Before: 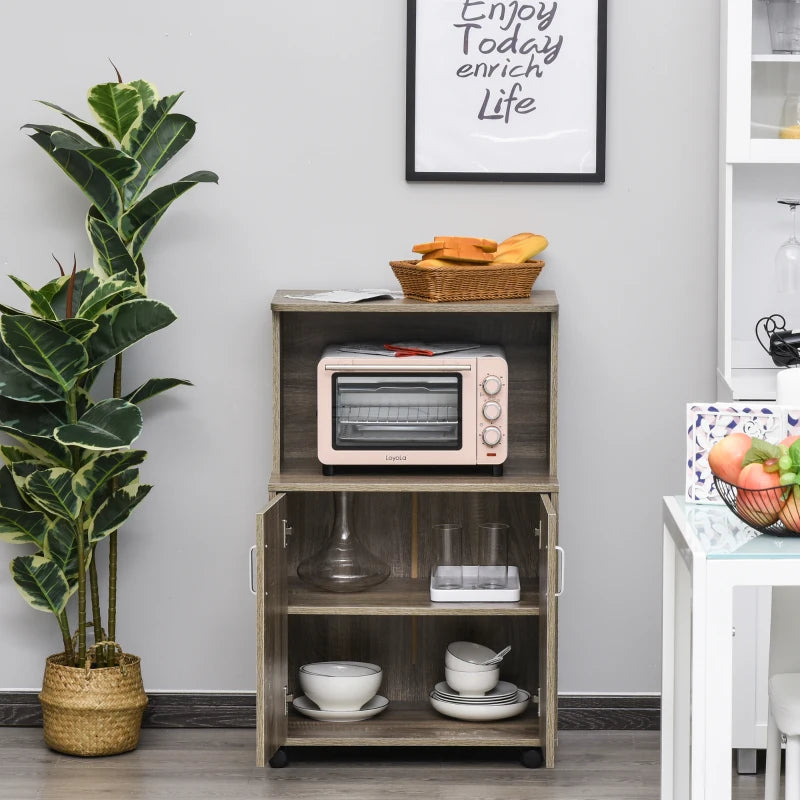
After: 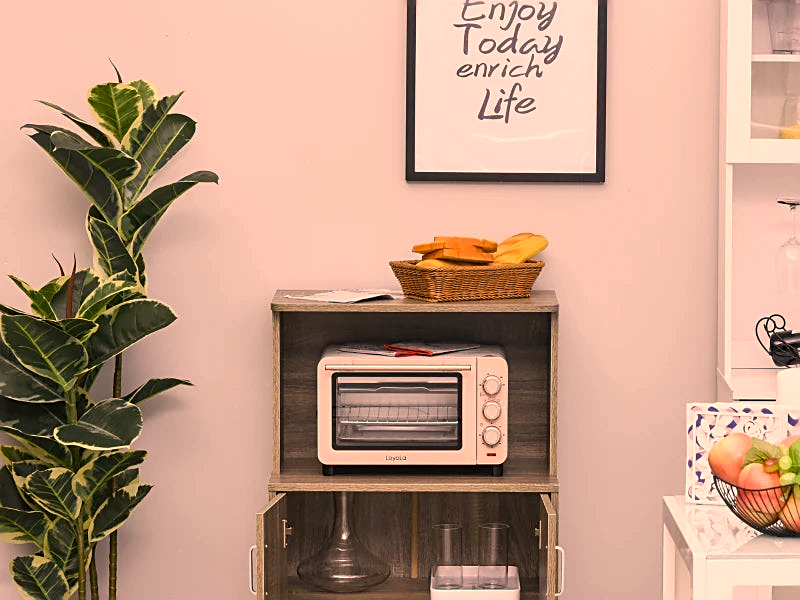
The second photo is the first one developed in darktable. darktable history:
crop: bottom 24.921%
sharpen: on, module defaults
color correction: highlights a* 21.53, highlights b* 21.74
